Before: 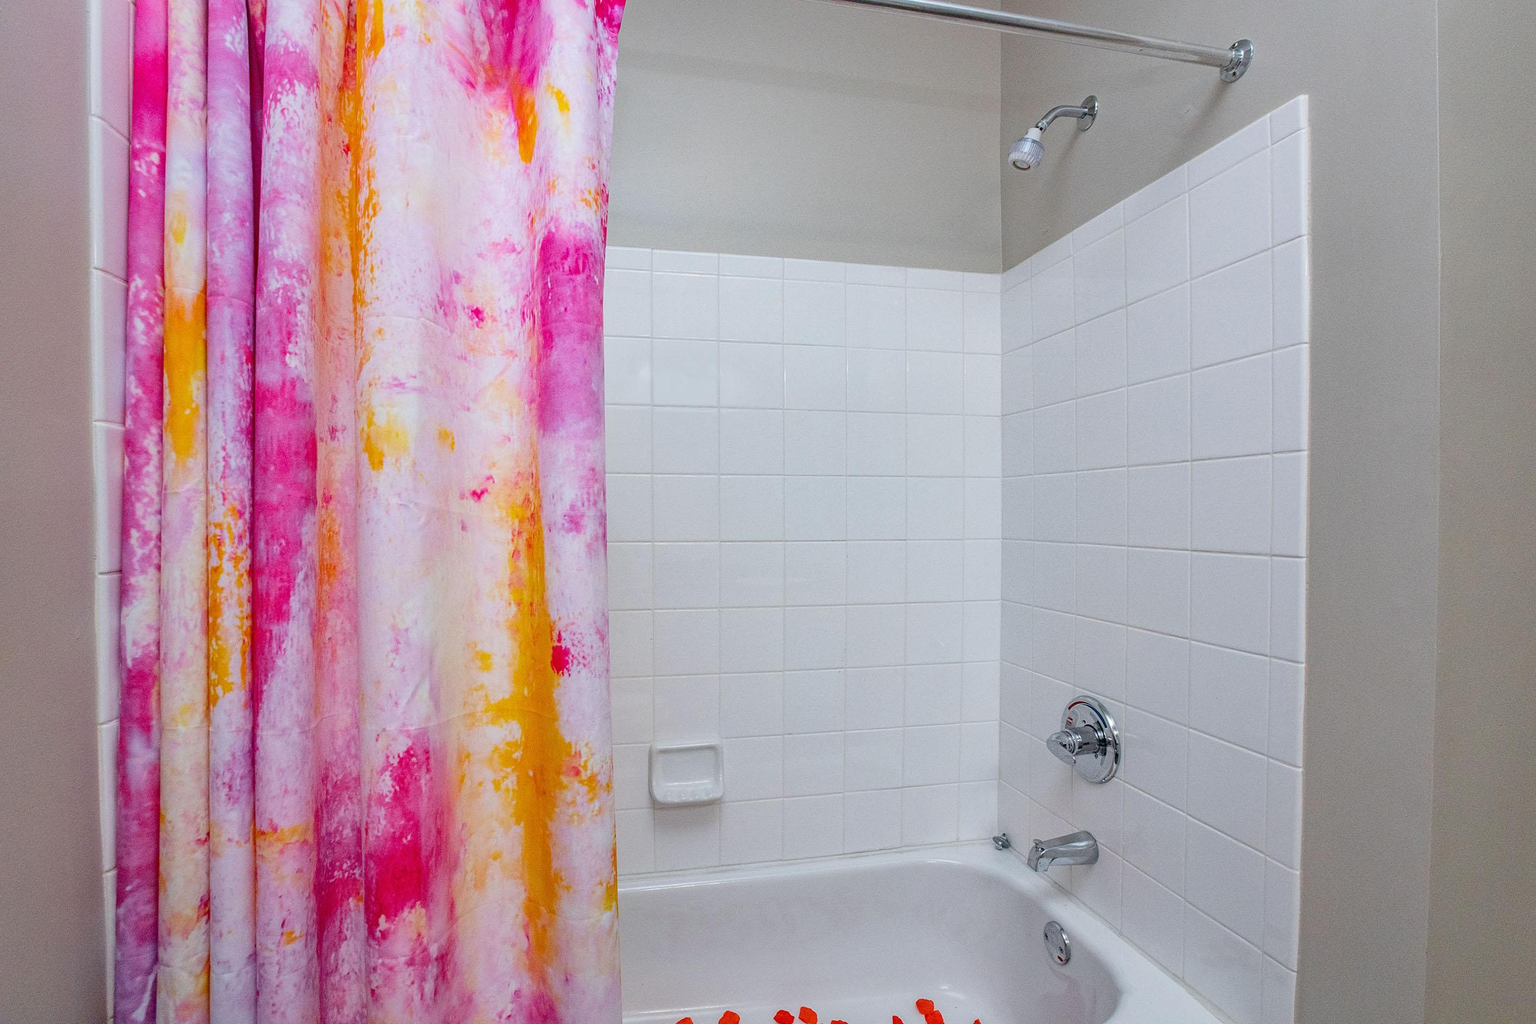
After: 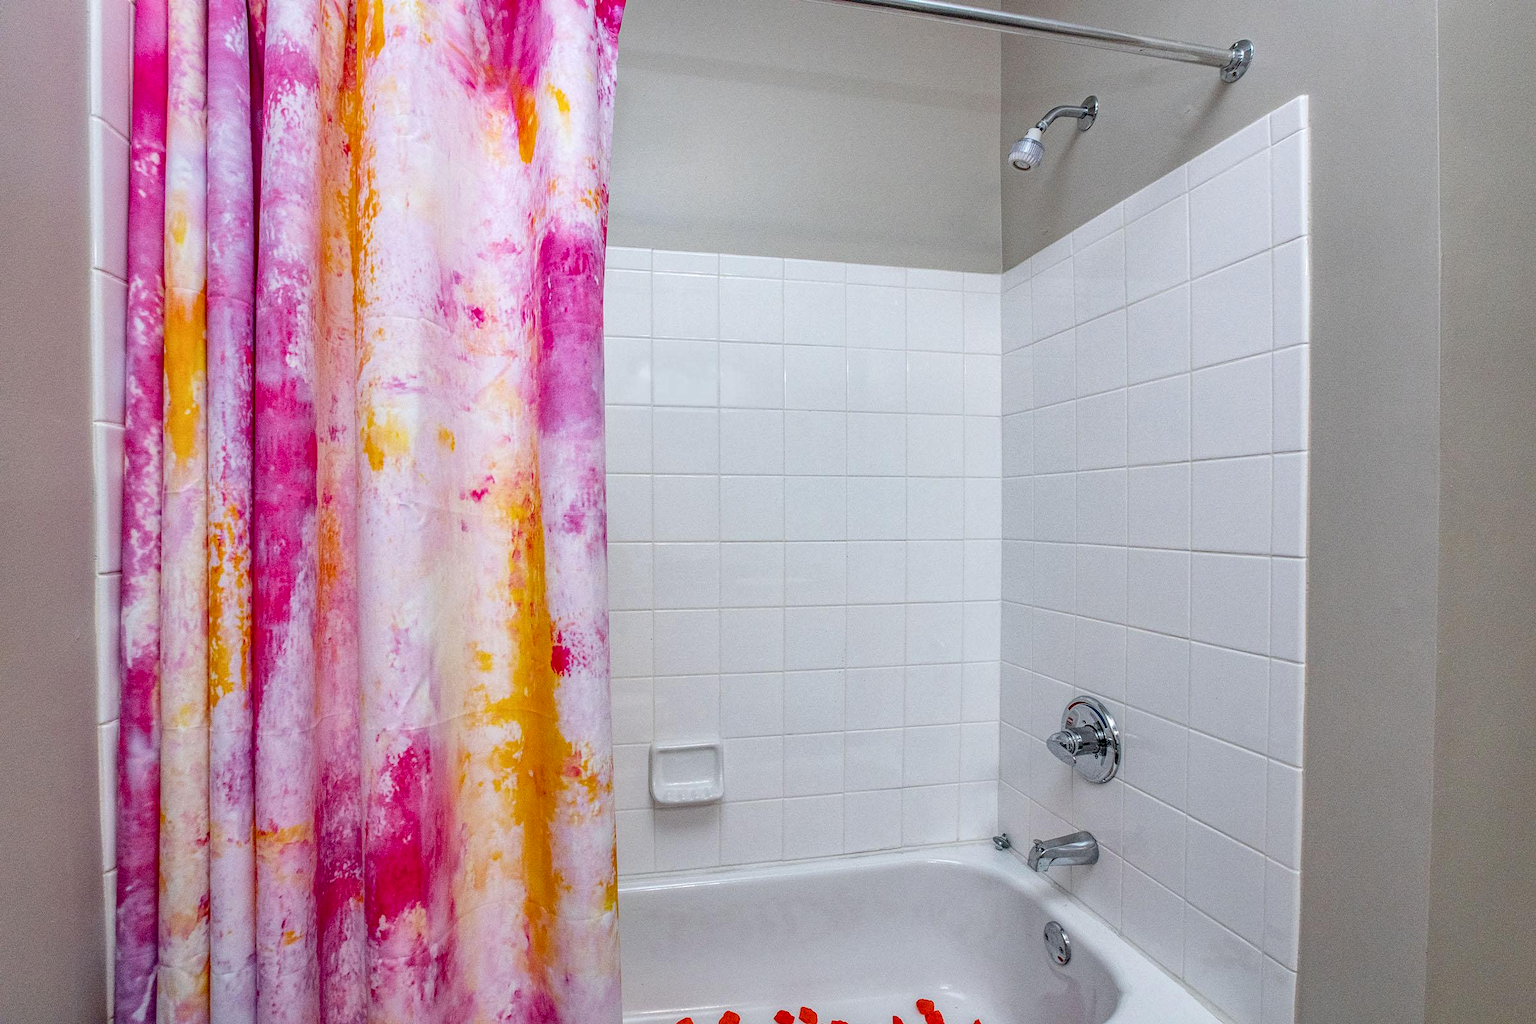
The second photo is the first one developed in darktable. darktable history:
levels: levels [0, 0.498, 0.996]
local contrast: highlights 61%, detail 143%, midtone range 0.427
